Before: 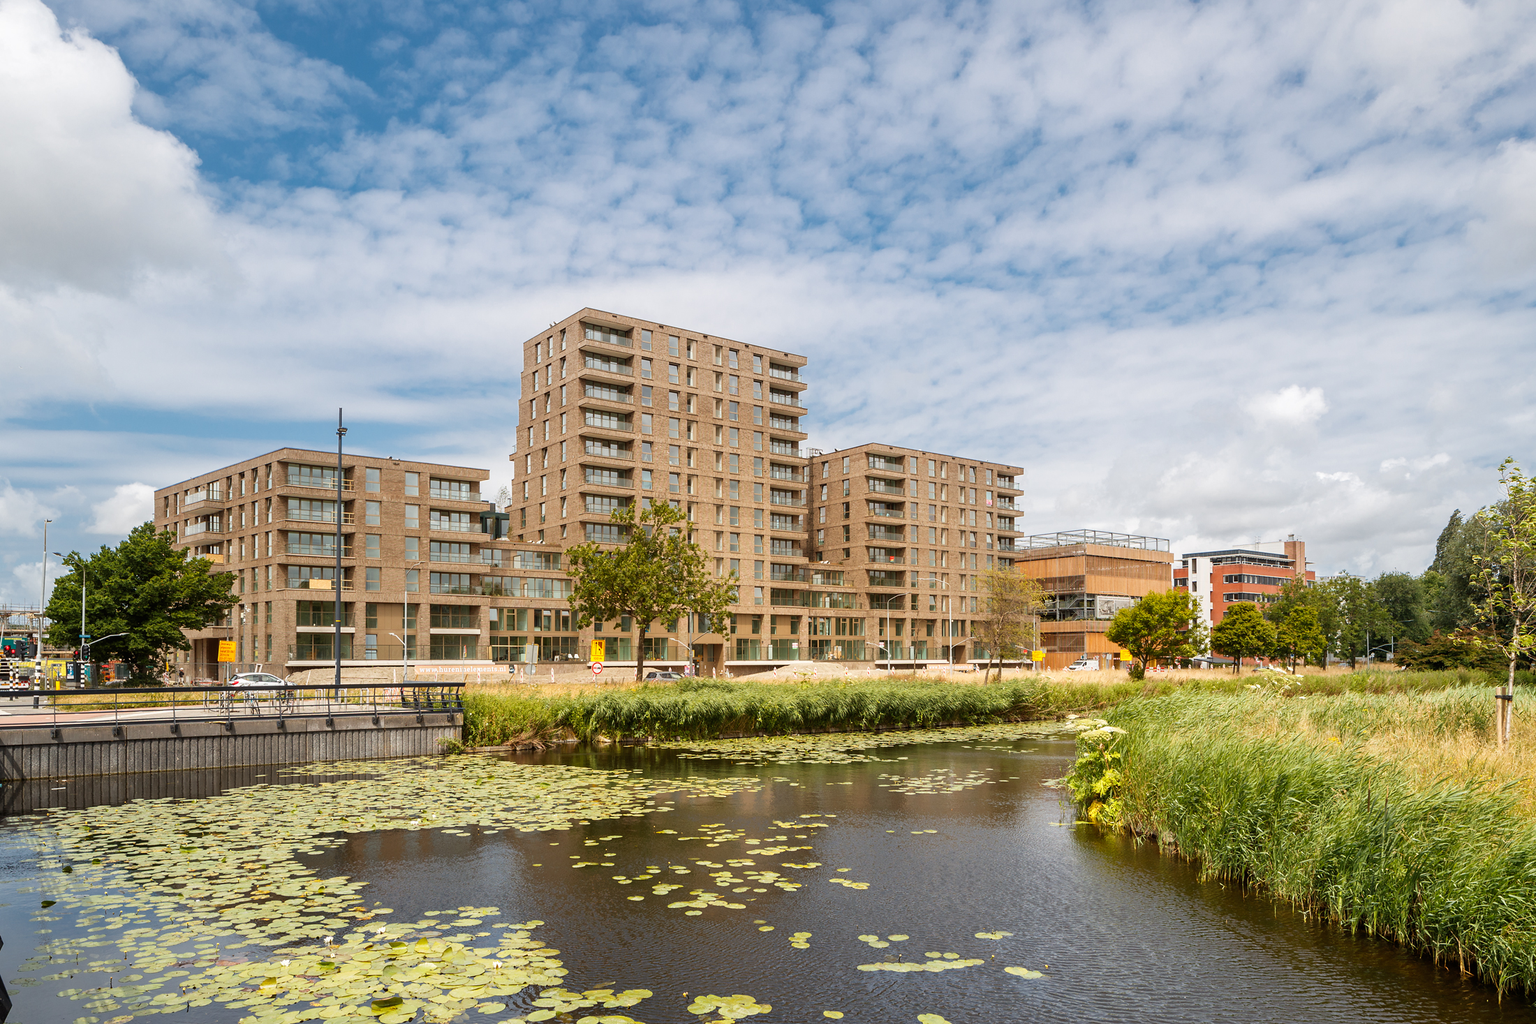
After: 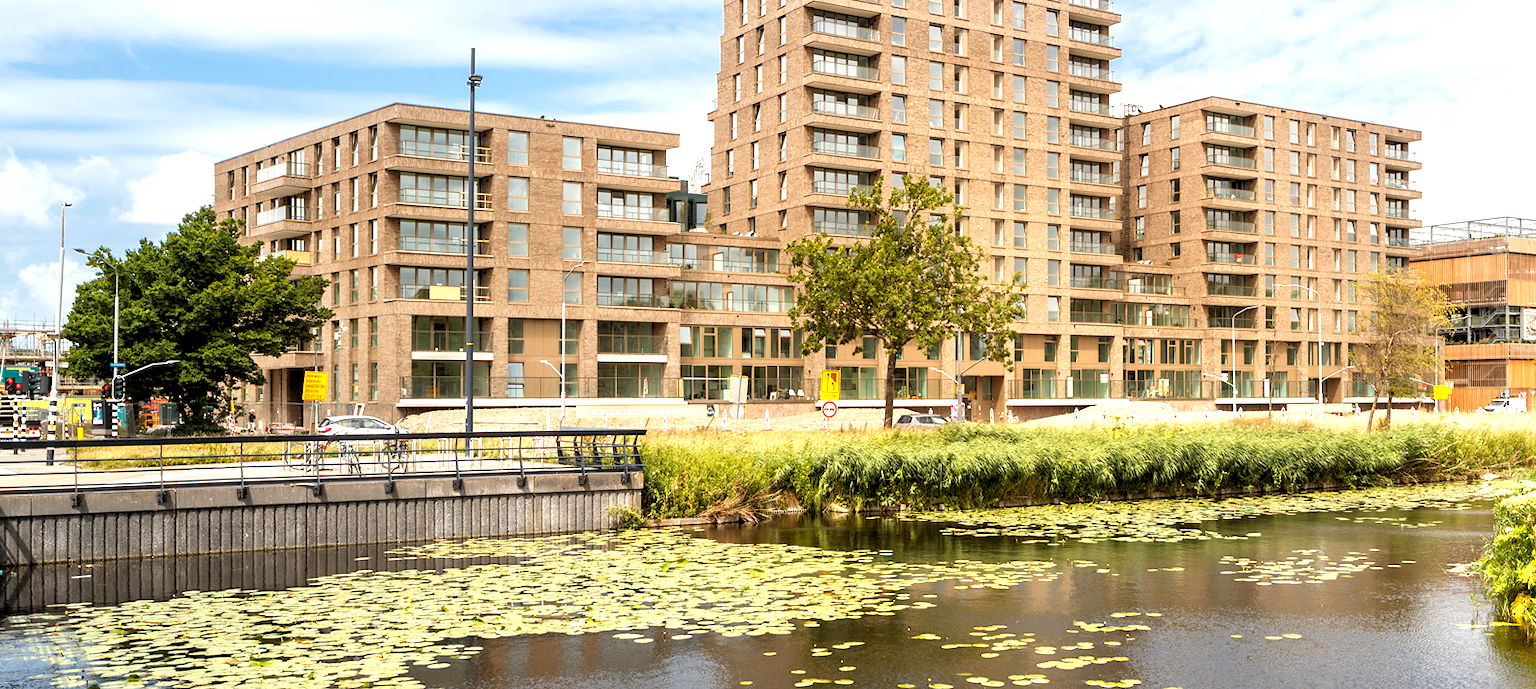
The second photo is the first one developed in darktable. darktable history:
exposure: black level correction 0.001, exposure 0.5 EV, compensate exposure bias true, compensate highlight preservation false
crop: top 36.498%, right 27.964%, bottom 14.995%
rgb levels: levels [[0.01, 0.419, 0.839], [0, 0.5, 1], [0, 0.5, 1]]
